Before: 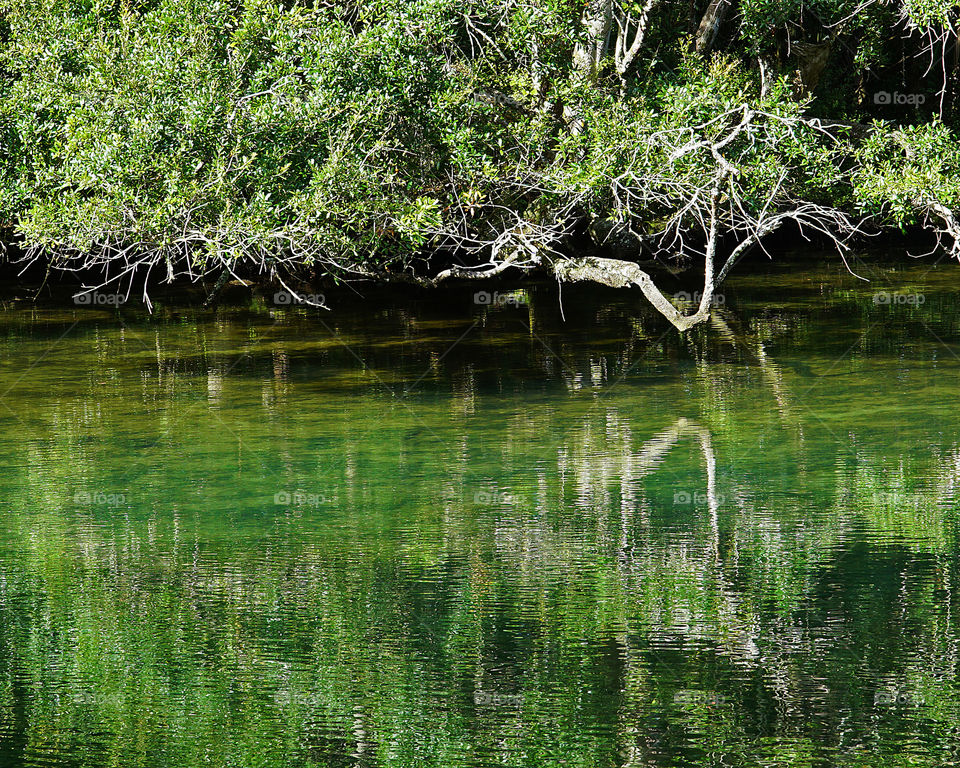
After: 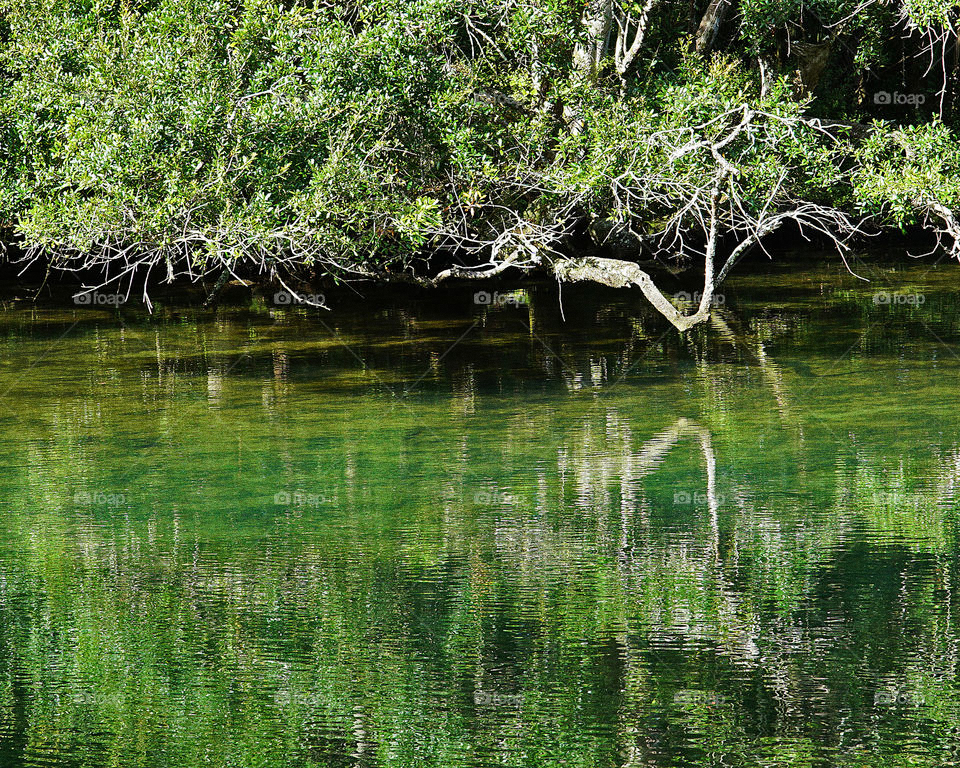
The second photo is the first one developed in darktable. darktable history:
shadows and highlights: low approximation 0.01, soften with gaussian
grain: coarseness 0.09 ISO, strength 40%
base curve: exposure shift 0, preserve colors none
